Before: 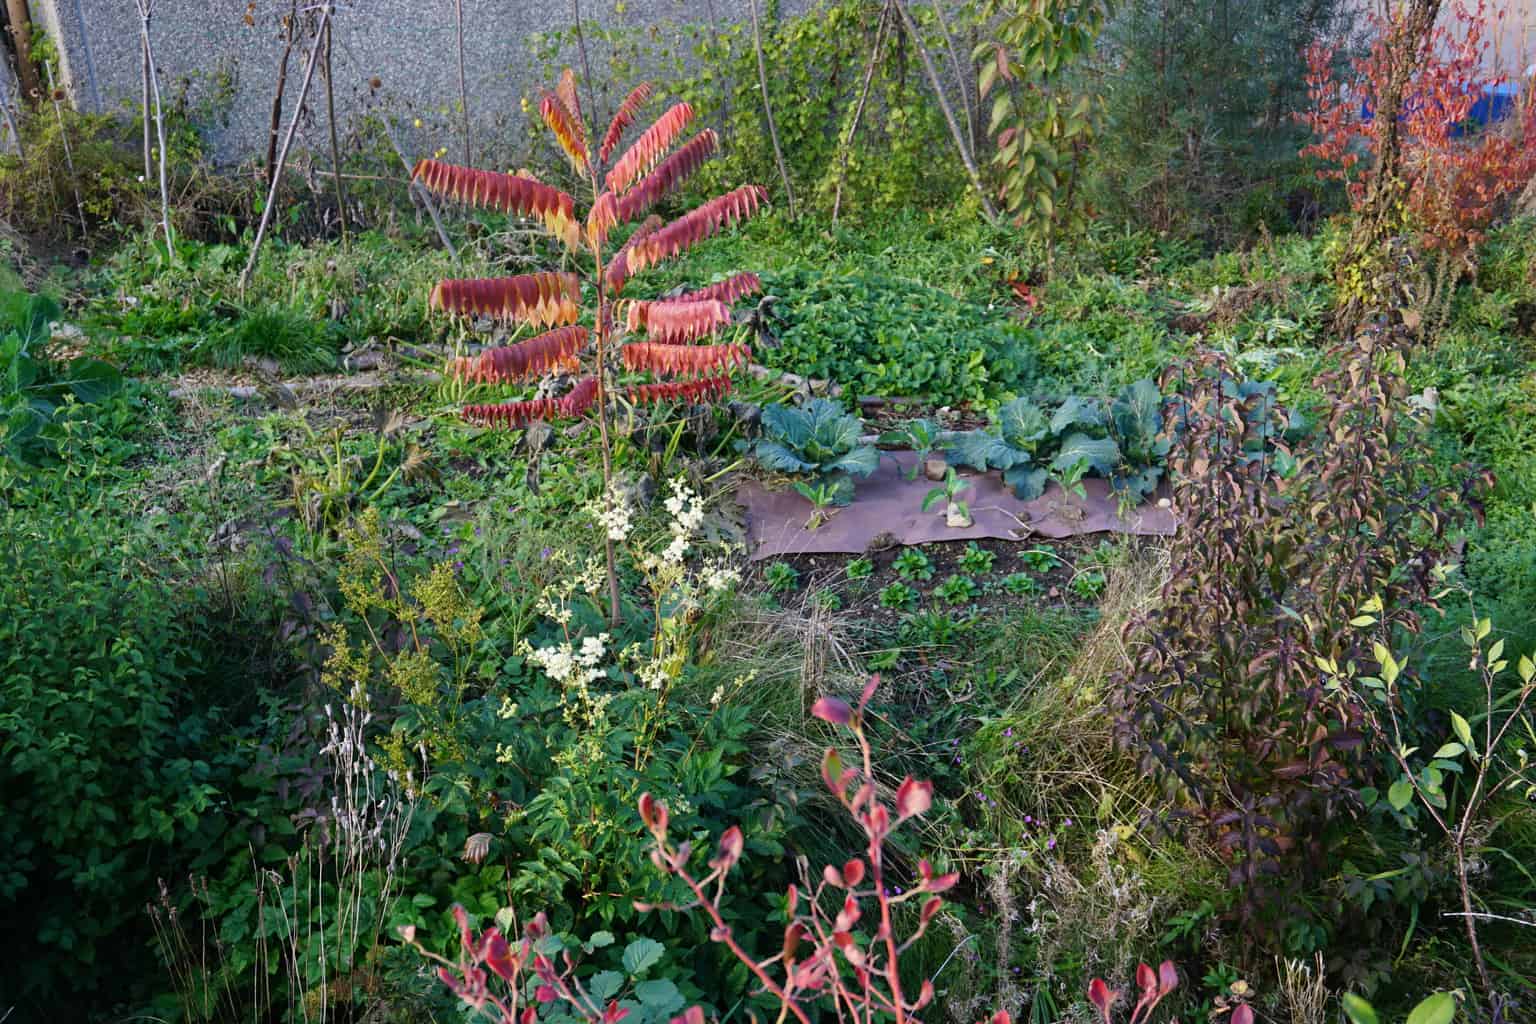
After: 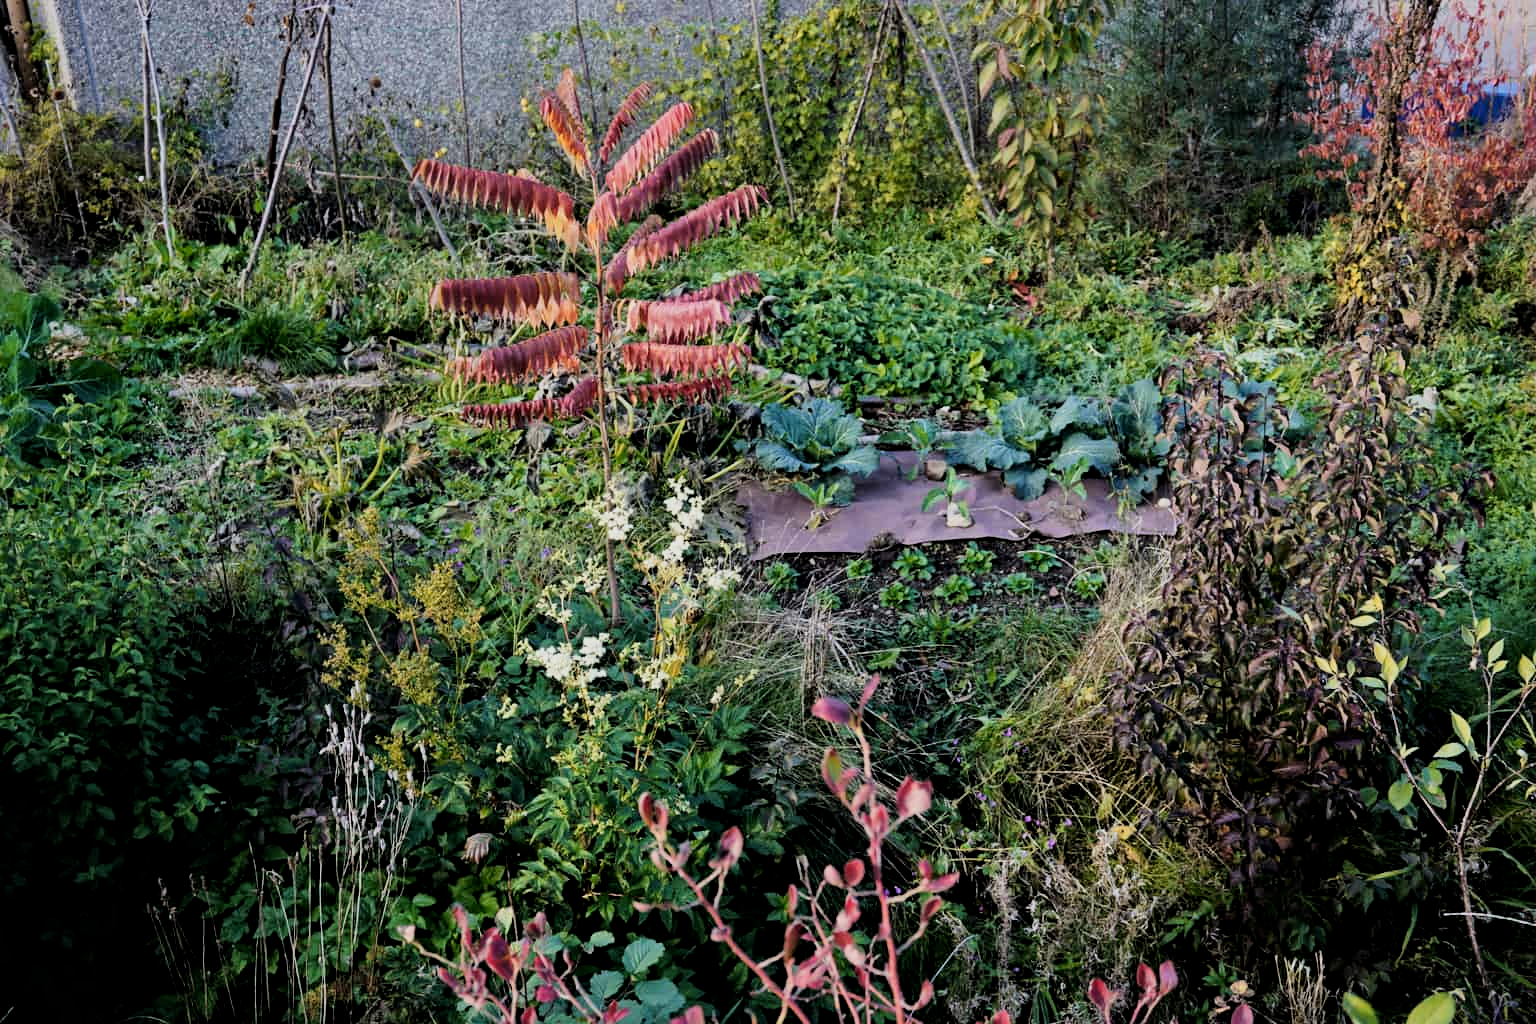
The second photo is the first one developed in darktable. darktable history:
filmic rgb: black relative exposure -5 EV, hardness 2.88, contrast 1.3, highlights saturation mix -30%
local contrast: mode bilateral grid, contrast 28, coarseness 16, detail 115%, midtone range 0.2
color zones: curves: ch1 [(0, 0.469) (0.072, 0.457) (0.243, 0.494) (0.429, 0.5) (0.571, 0.5) (0.714, 0.5) (0.857, 0.5) (1, 0.469)]; ch2 [(0, 0.499) (0.143, 0.467) (0.242, 0.436) (0.429, 0.493) (0.571, 0.5) (0.714, 0.5) (0.857, 0.5) (1, 0.499)]
